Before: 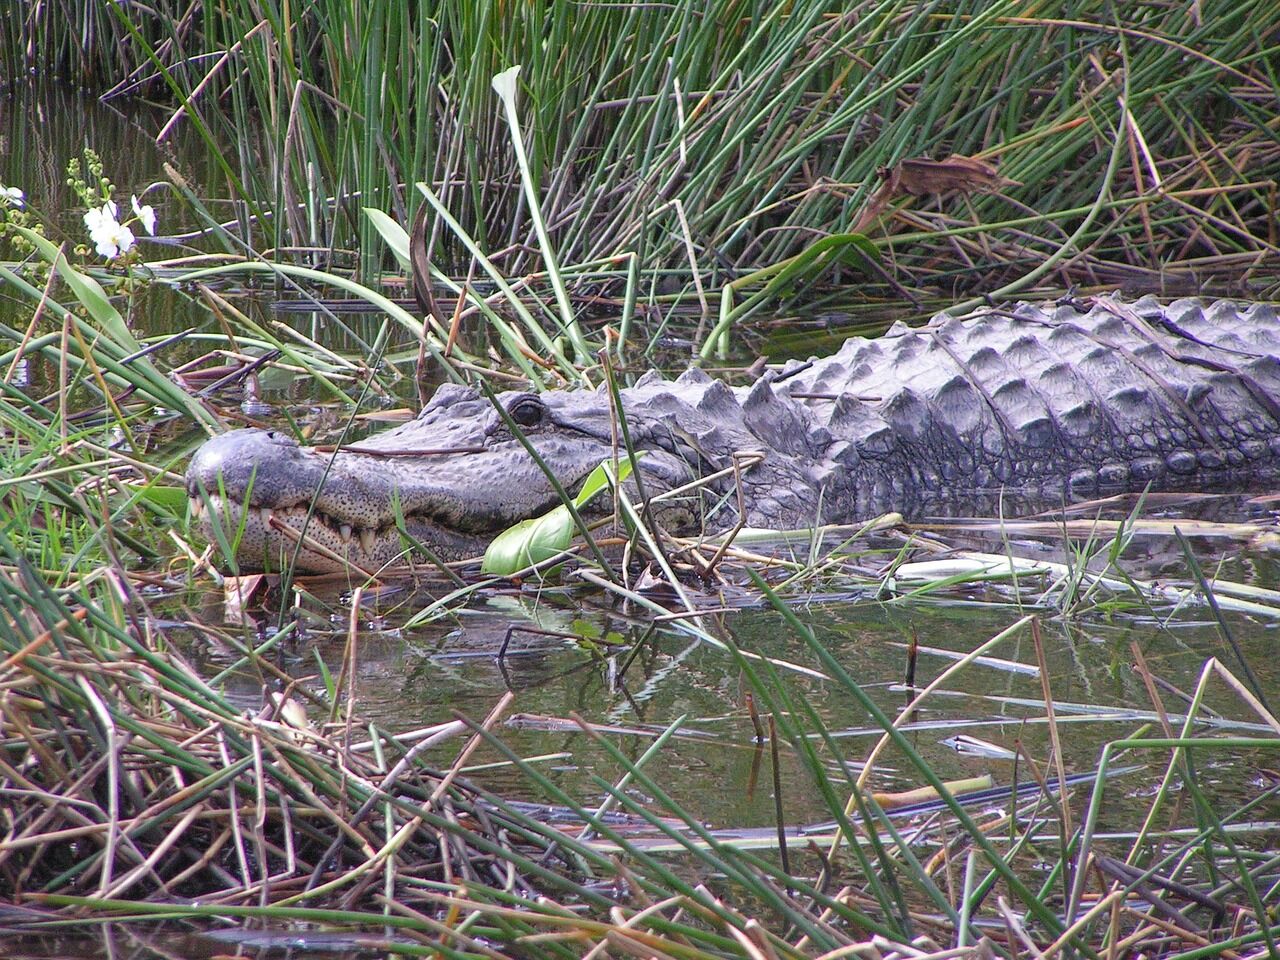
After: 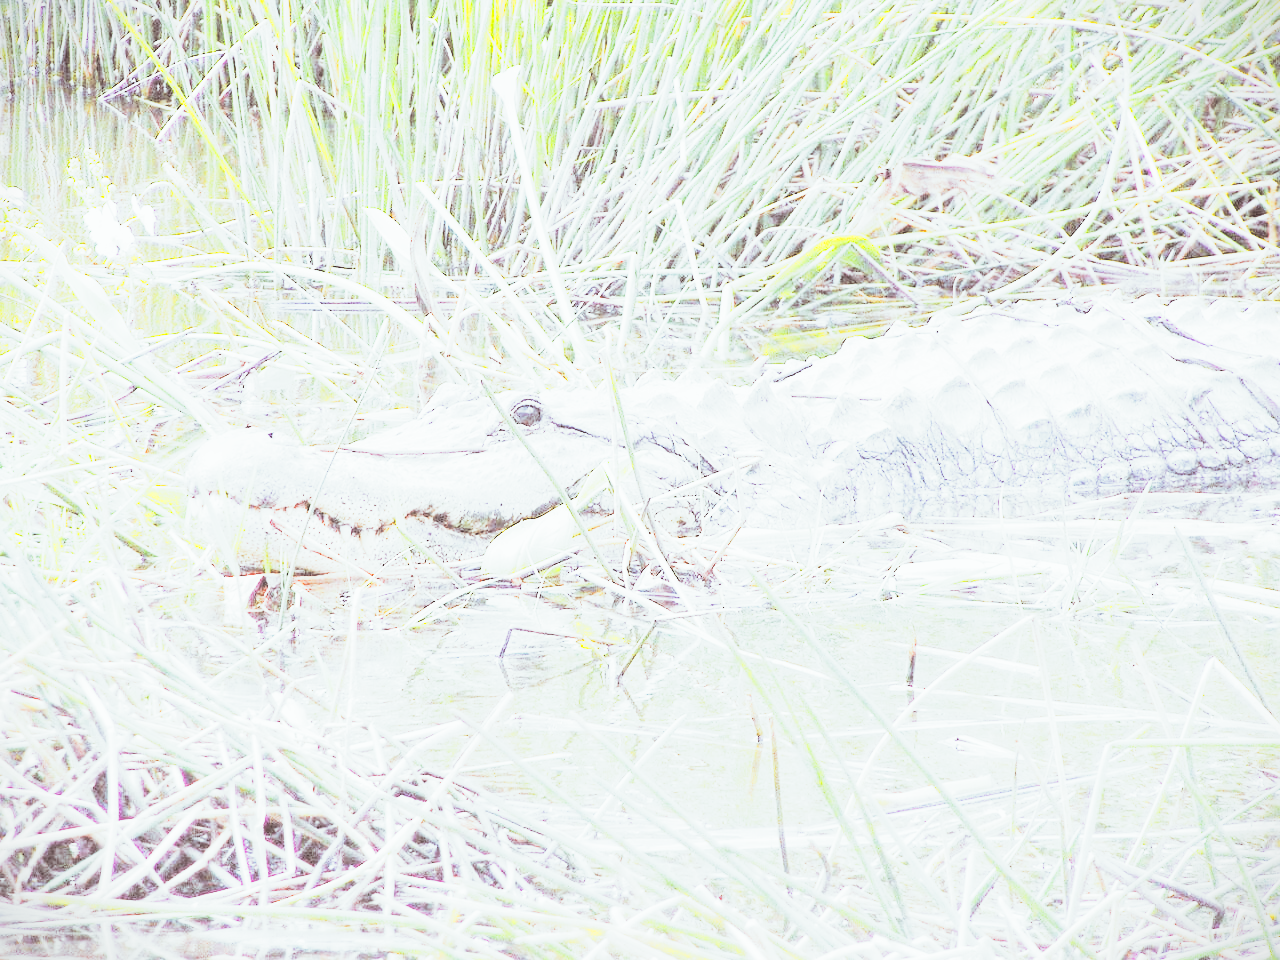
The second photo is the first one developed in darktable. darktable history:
split-toning: shadows › saturation 0.3, highlights › hue 180°, highlights › saturation 0.3, compress 0%
vibrance: vibrance 20%
tone curve: curves: ch0 [(0, 0) (0.055, 0.031) (0.282, 0.215) (0.729, 0.785) (1, 1)], color space Lab, linked channels, preserve colors none
color zones: curves: ch0 [(0, 0.511) (0.143, 0.531) (0.286, 0.56) (0.429, 0.5) (0.571, 0.5) (0.714, 0.5) (0.857, 0.5) (1, 0.5)]; ch1 [(0, 0.525) (0.143, 0.705) (0.286, 0.715) (0.429, 0.35) (0.571, 0.35) (0.714, 0.35) (0.857, 0.4) (1, 0.4)]; ch2 [(0, 0.572) (0.143, 0.512) (0.286, 0.473) (0.429, 0.45) (0.571, 0.5) (0.714, 0.5) (0.857, 0.518) (1, 0.518)]
vignetting: fall-off start 97.28%, fall-off radius 79%, brightness -0.462, saturation -0.3, width/height ratio 1.114, dithering 8-bit output, unbound false
base curve: curves: ch0 [(0, 0.036) (0.007, 0.037) (0.604, 0.887) (1, 1)], preserve colors none
contrast equalizer: y [[0.5 ×4, 0.483, 0.43], [0.5 ×6], [0.5 ×6], [0 ×6], [0 ×6]]
contrast brightness saturation: contrast -0.1, saturation -0.1
exposure: exposure 1 EV, compensate highlight preservation false
